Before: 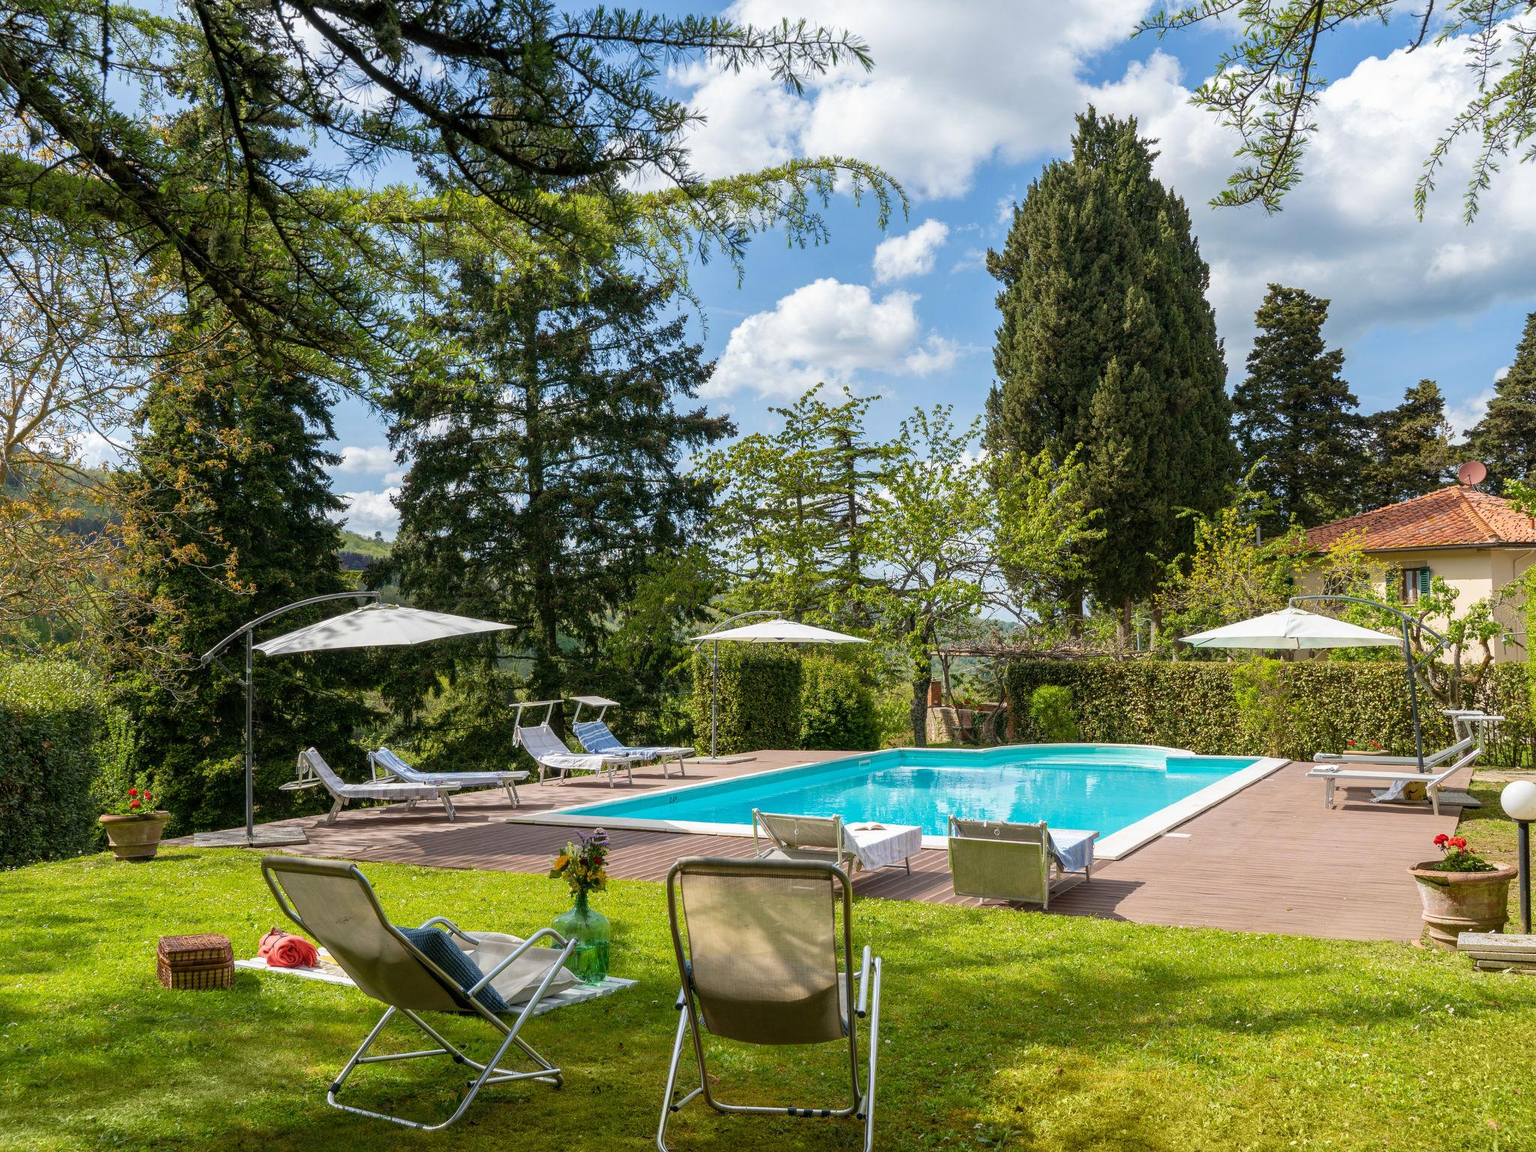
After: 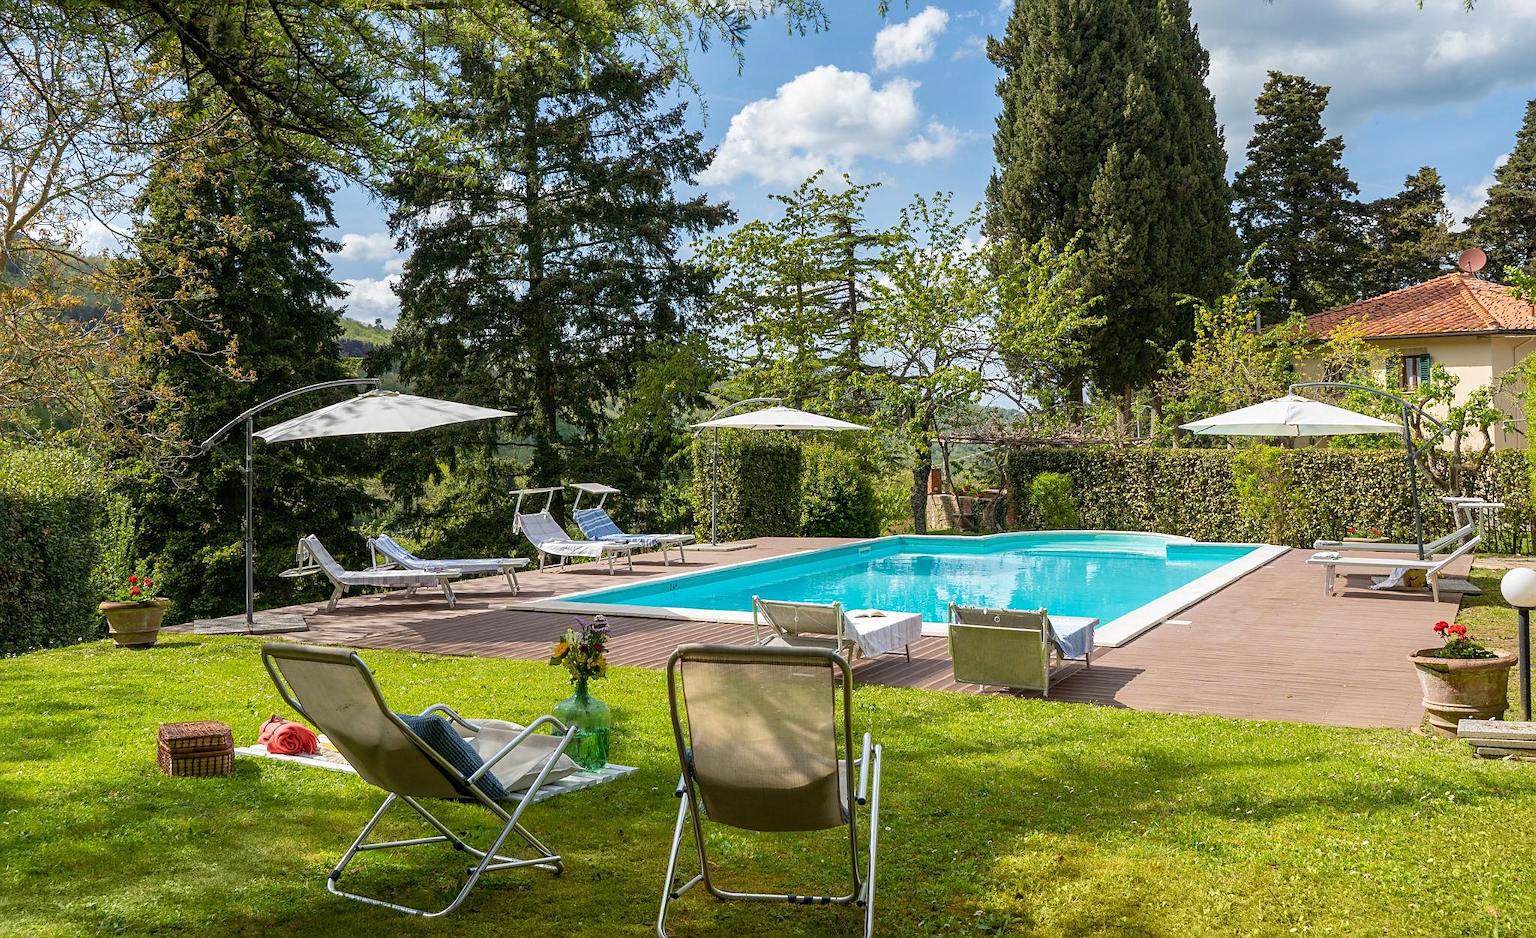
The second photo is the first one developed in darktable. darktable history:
sharpen: radius 1.864, amount 0.398, threshold 1.271
crop and rotate: top 18.507%
